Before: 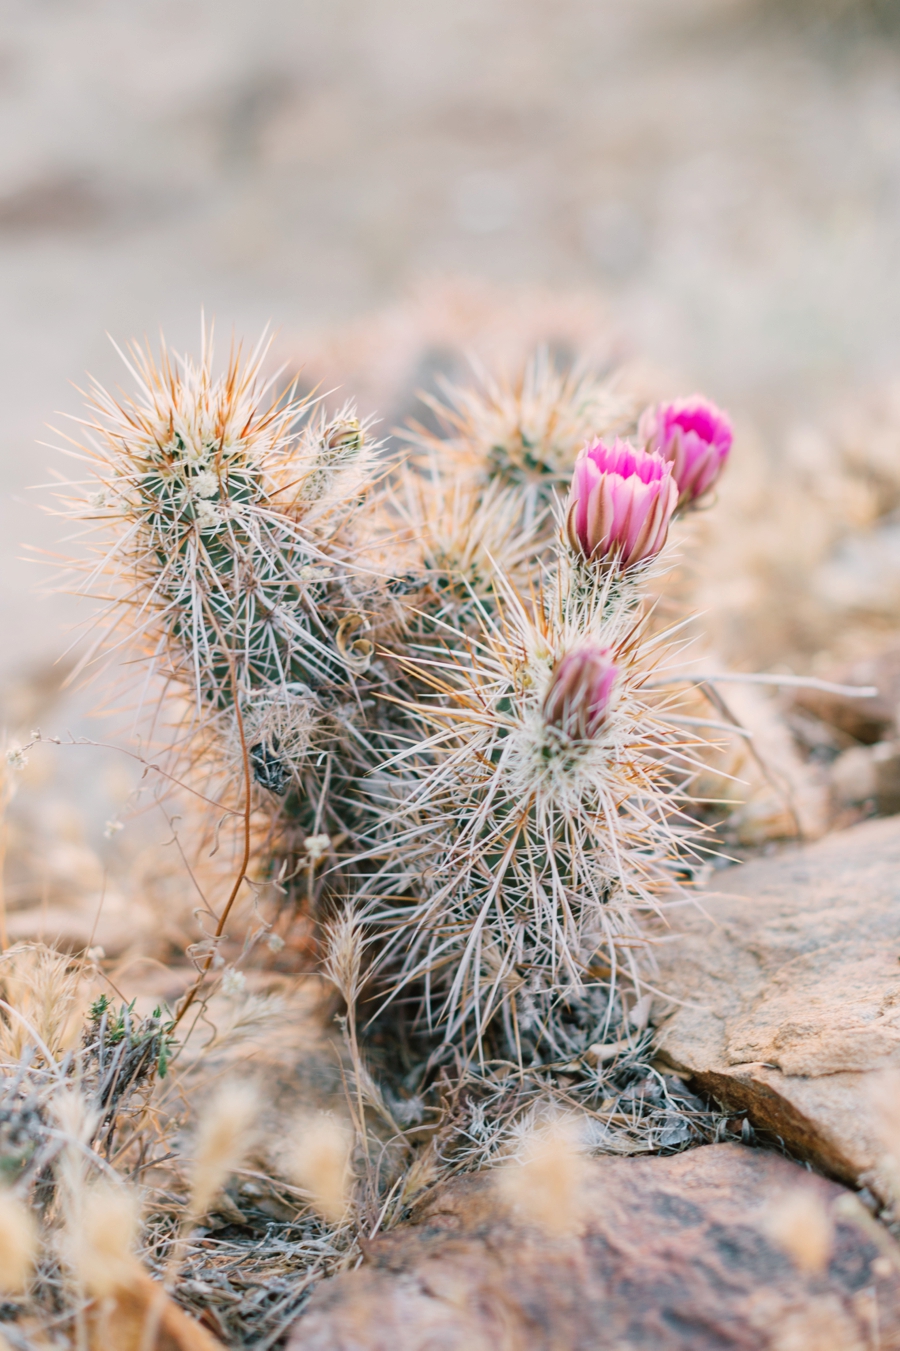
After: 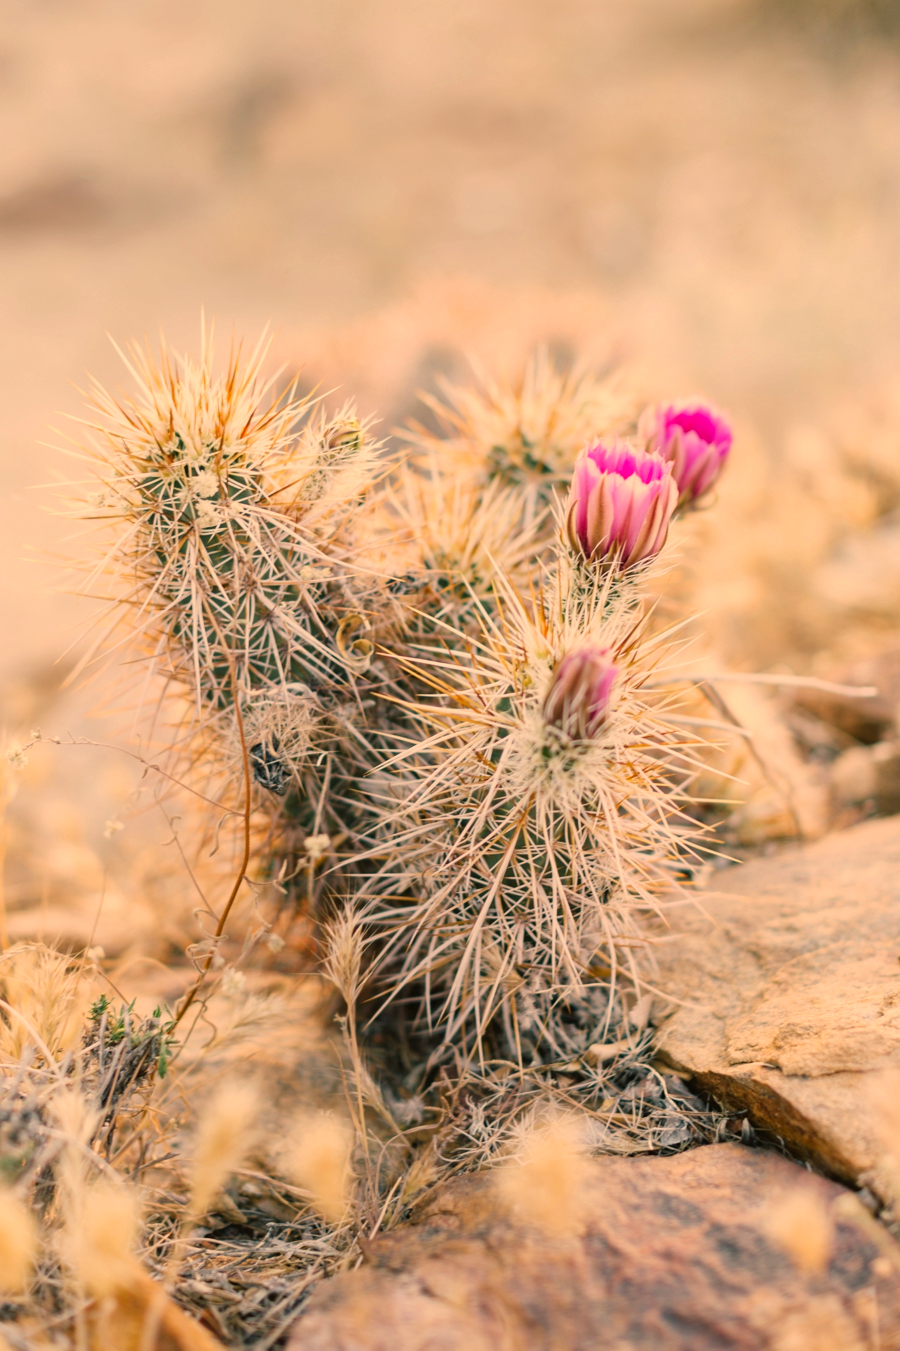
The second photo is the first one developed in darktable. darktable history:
color correction: highlights a* 14.78, highlights b* 30.98
